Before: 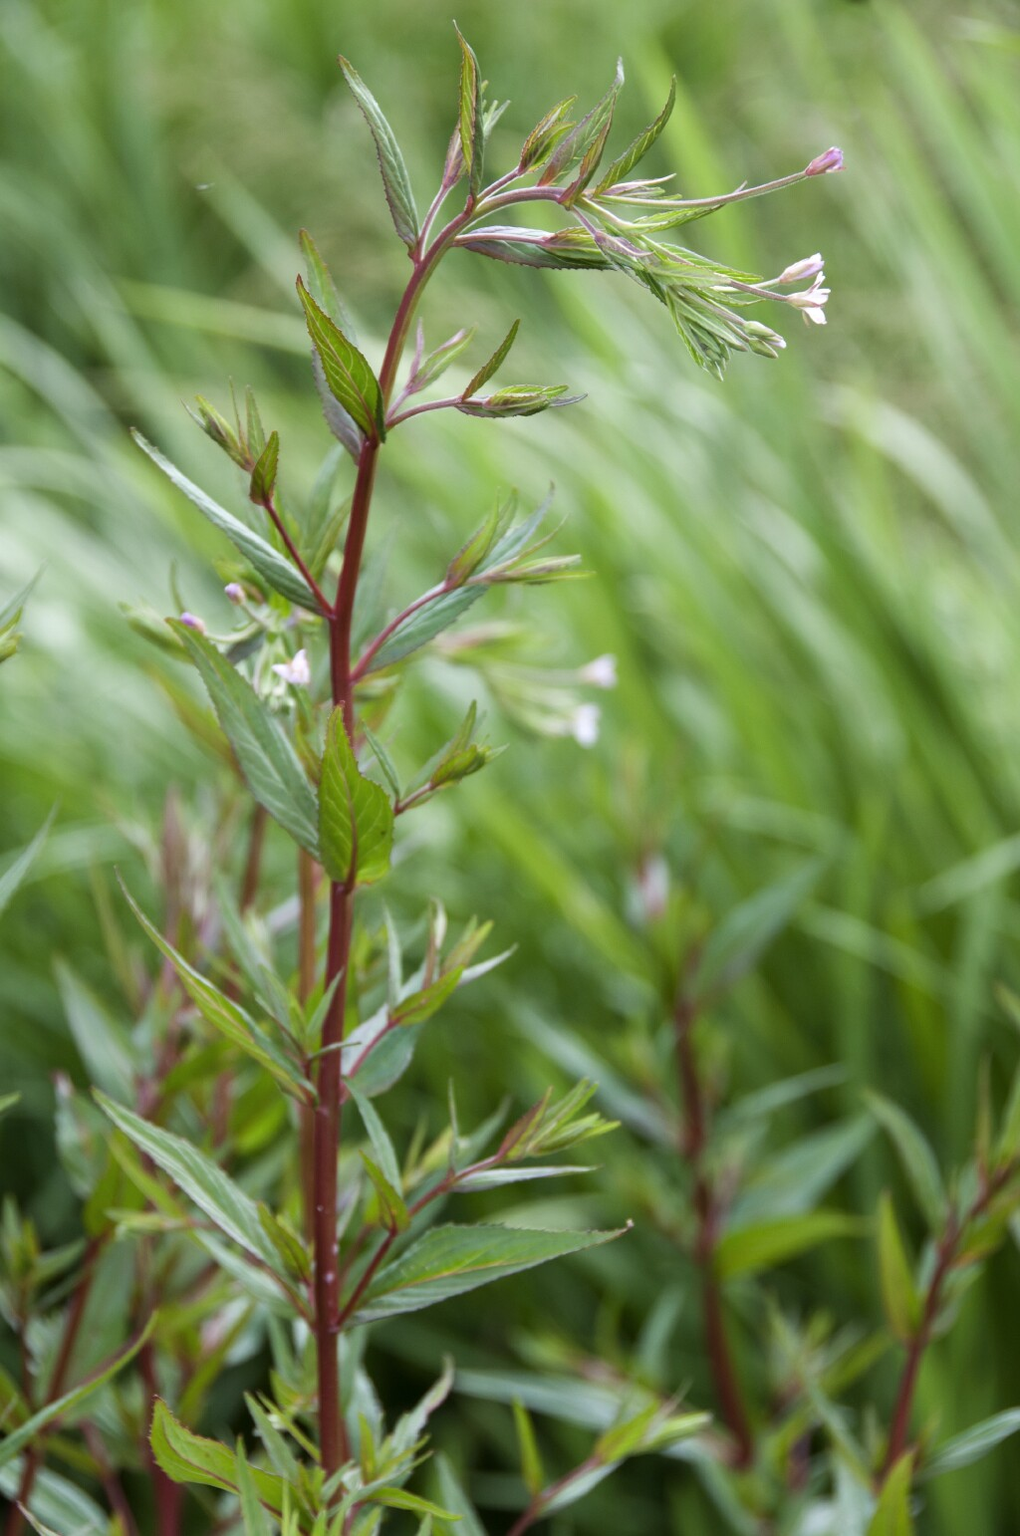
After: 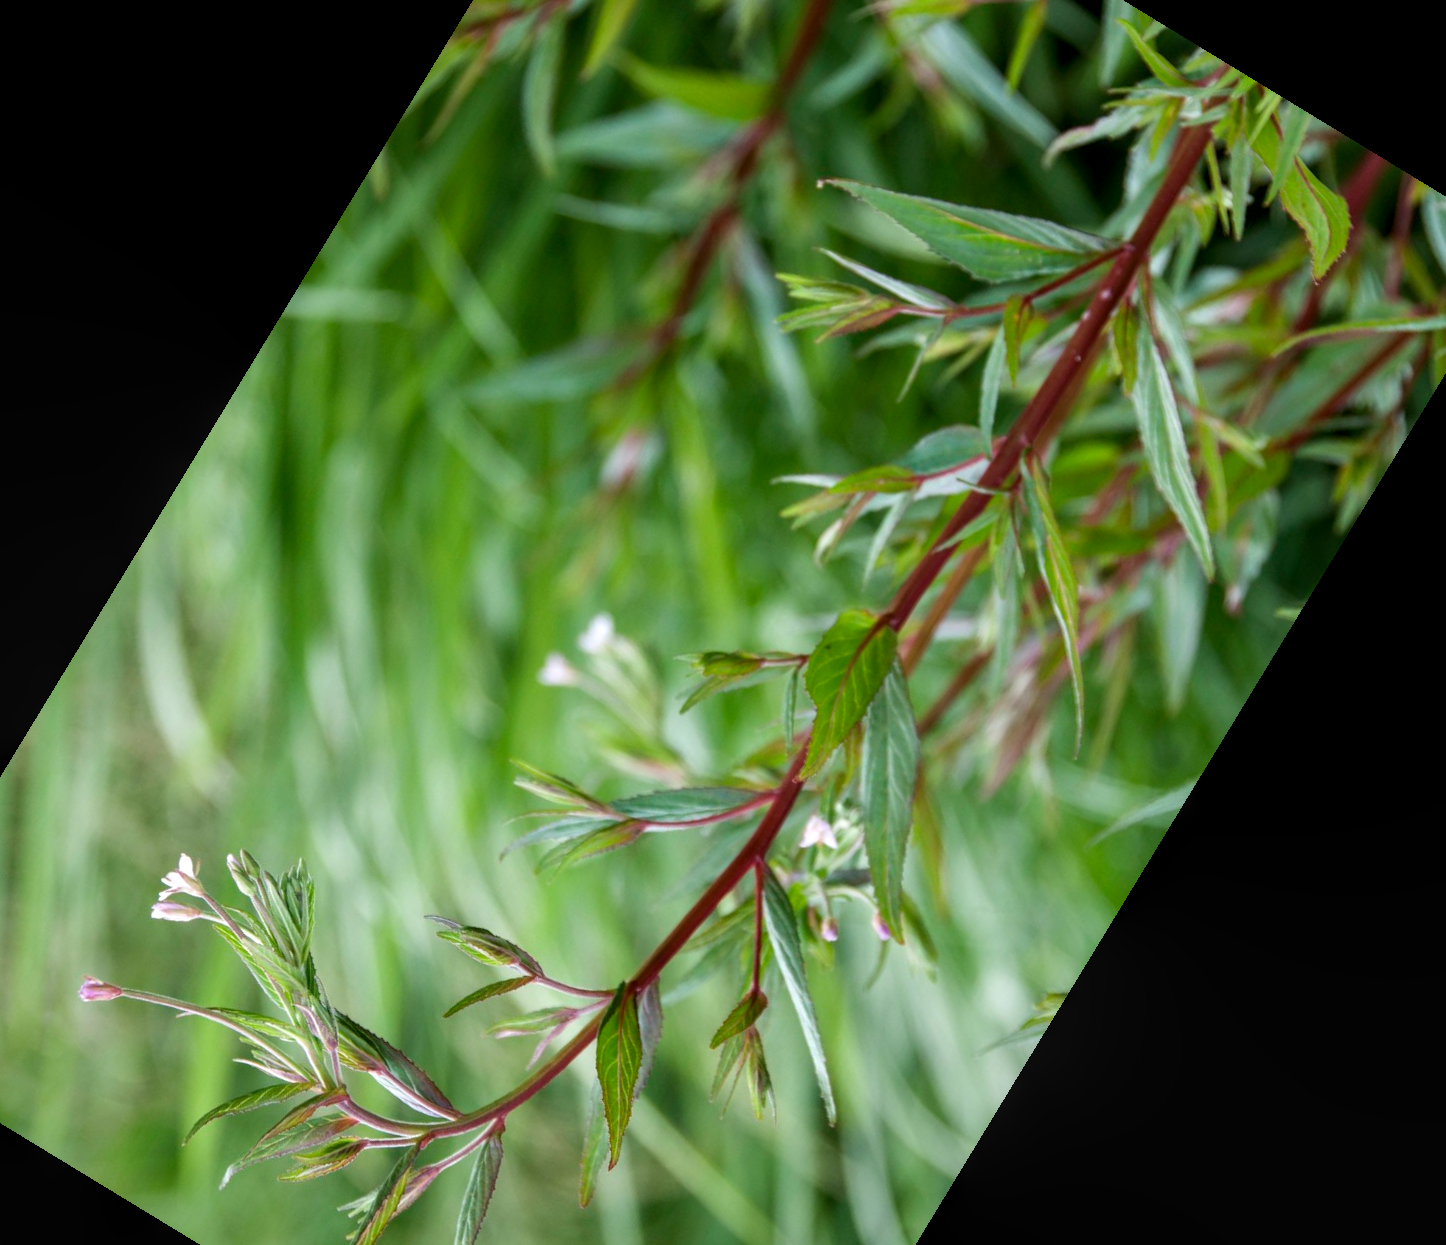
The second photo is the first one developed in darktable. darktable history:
local contrast: on, module defaults
crop and rotate: angle 148.68°, left 9.111%, top 15.603%, right 4.588%, bottom 17.041%
